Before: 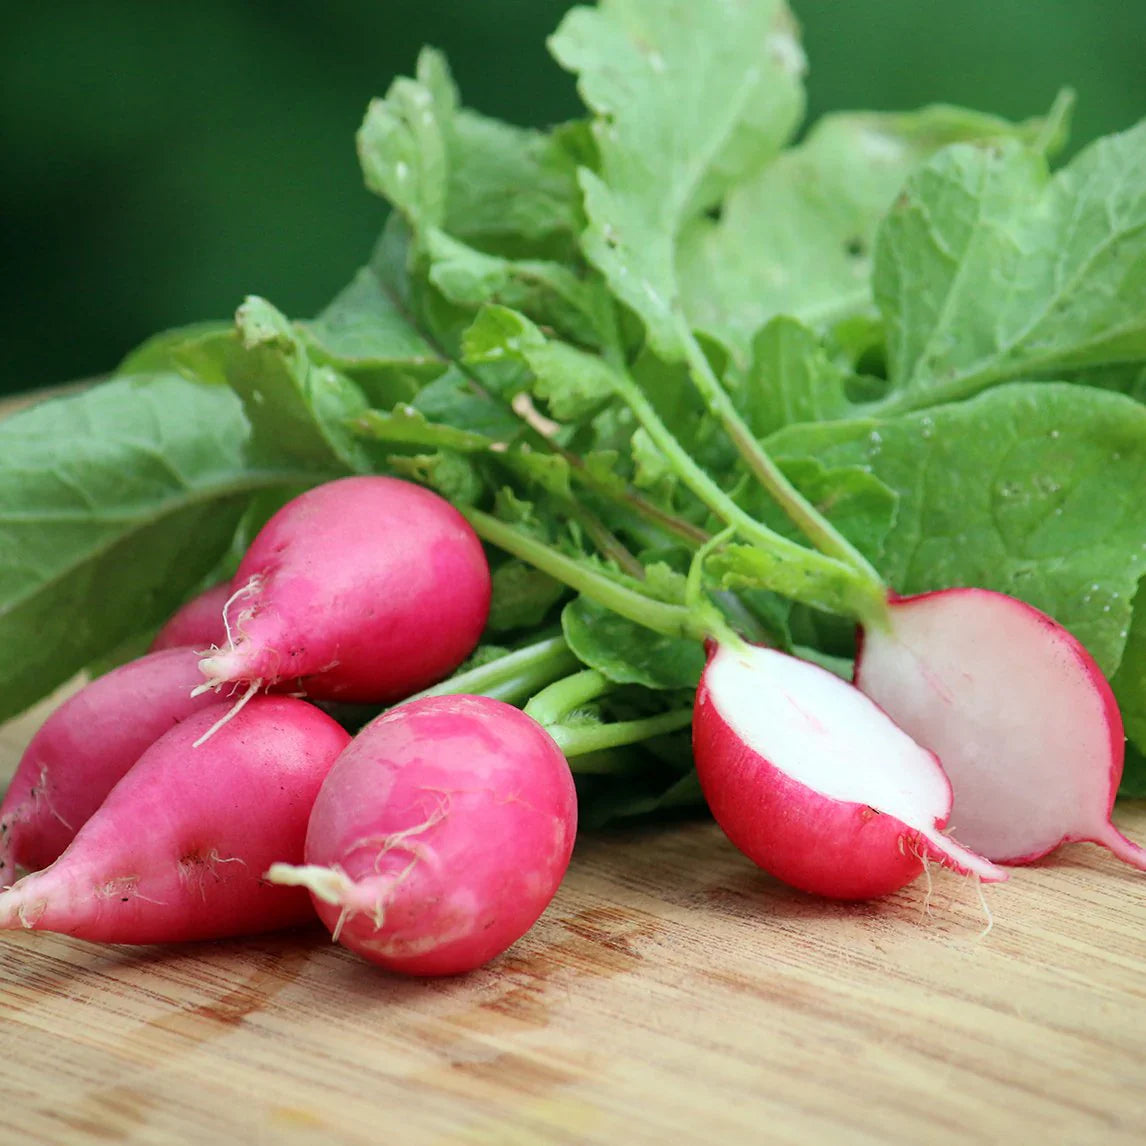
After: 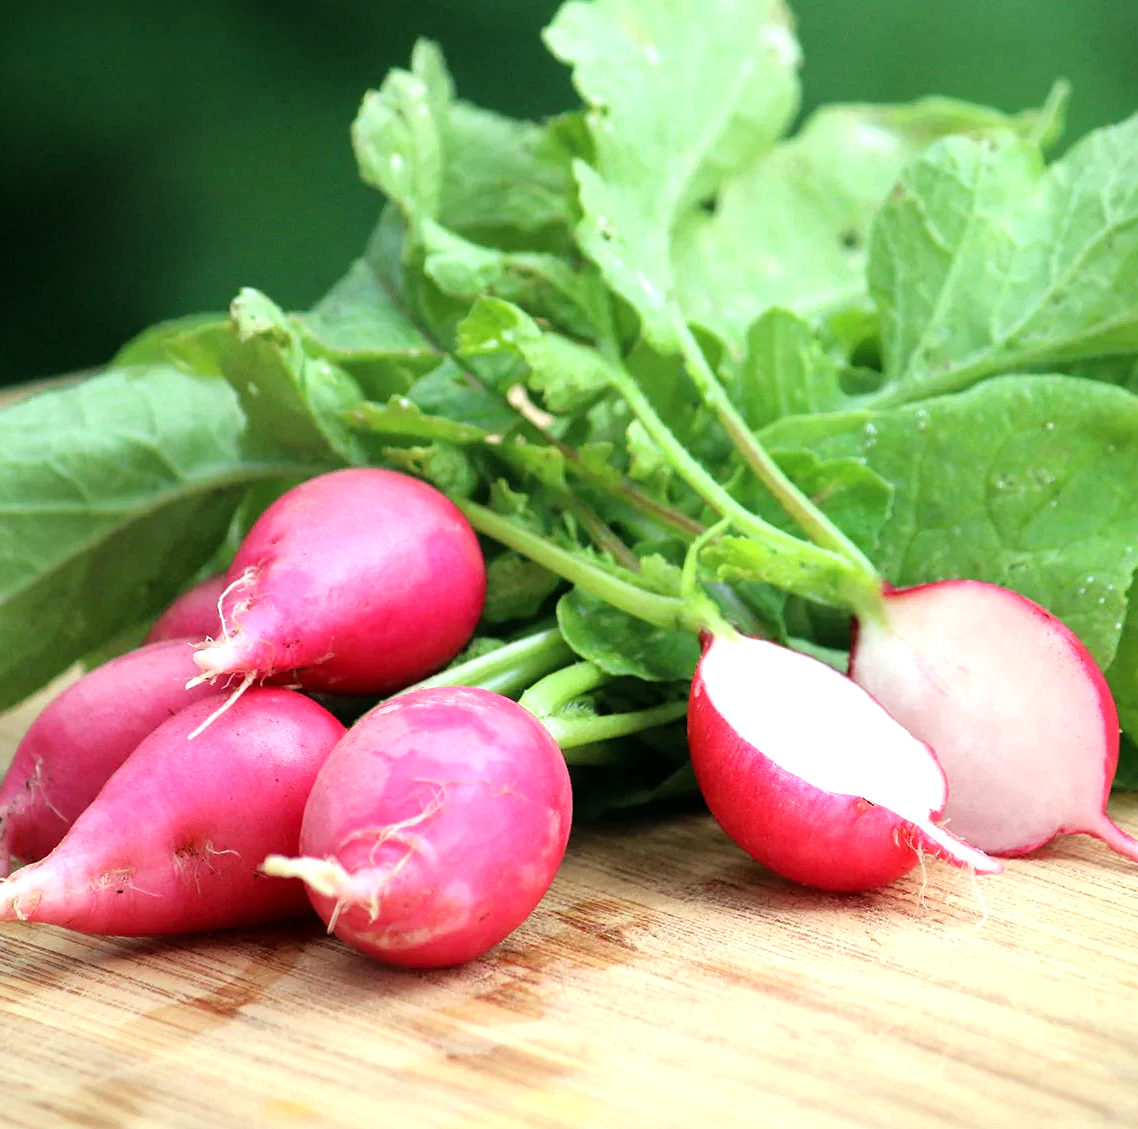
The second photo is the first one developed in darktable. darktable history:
crop: left 0.499%, top 0.74%, right 0.195%, bottom 0.7%
tone equalizer: -8 EV -0.719 EV, -7 EV -0.698 EV, -6 EV -0.569 EV, -5 EV -0.394 EV, -3 EV 0.396 EV, -2 EV 0.6 EV, -1 EV 0.688 EV, +0 EV 0.769 EV
